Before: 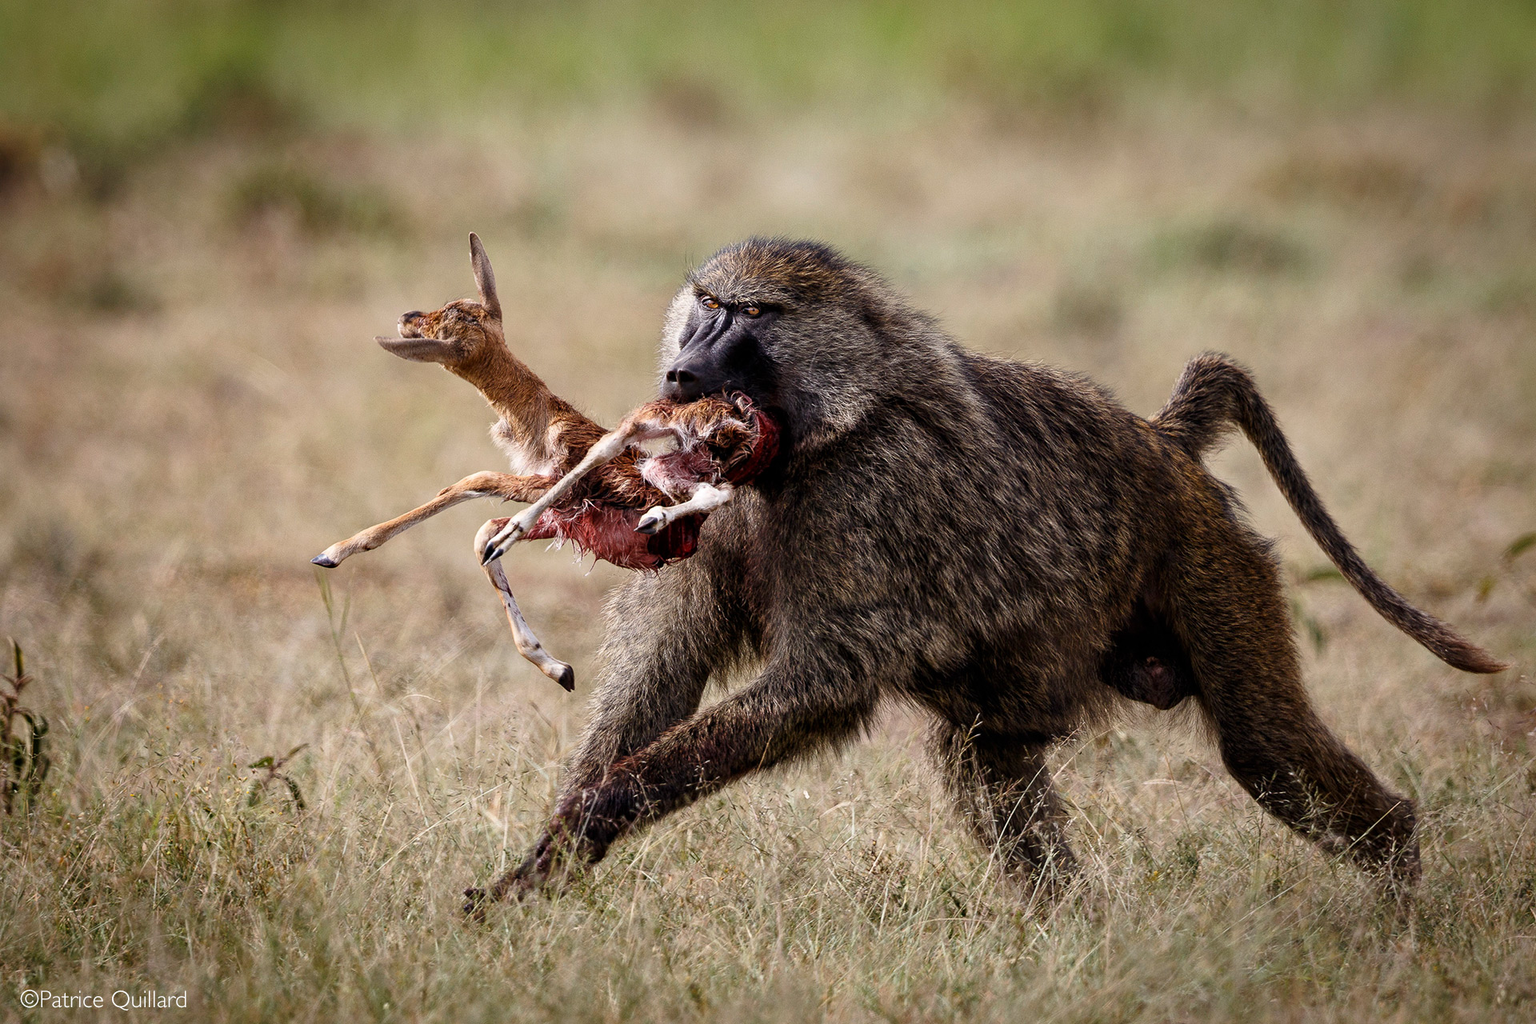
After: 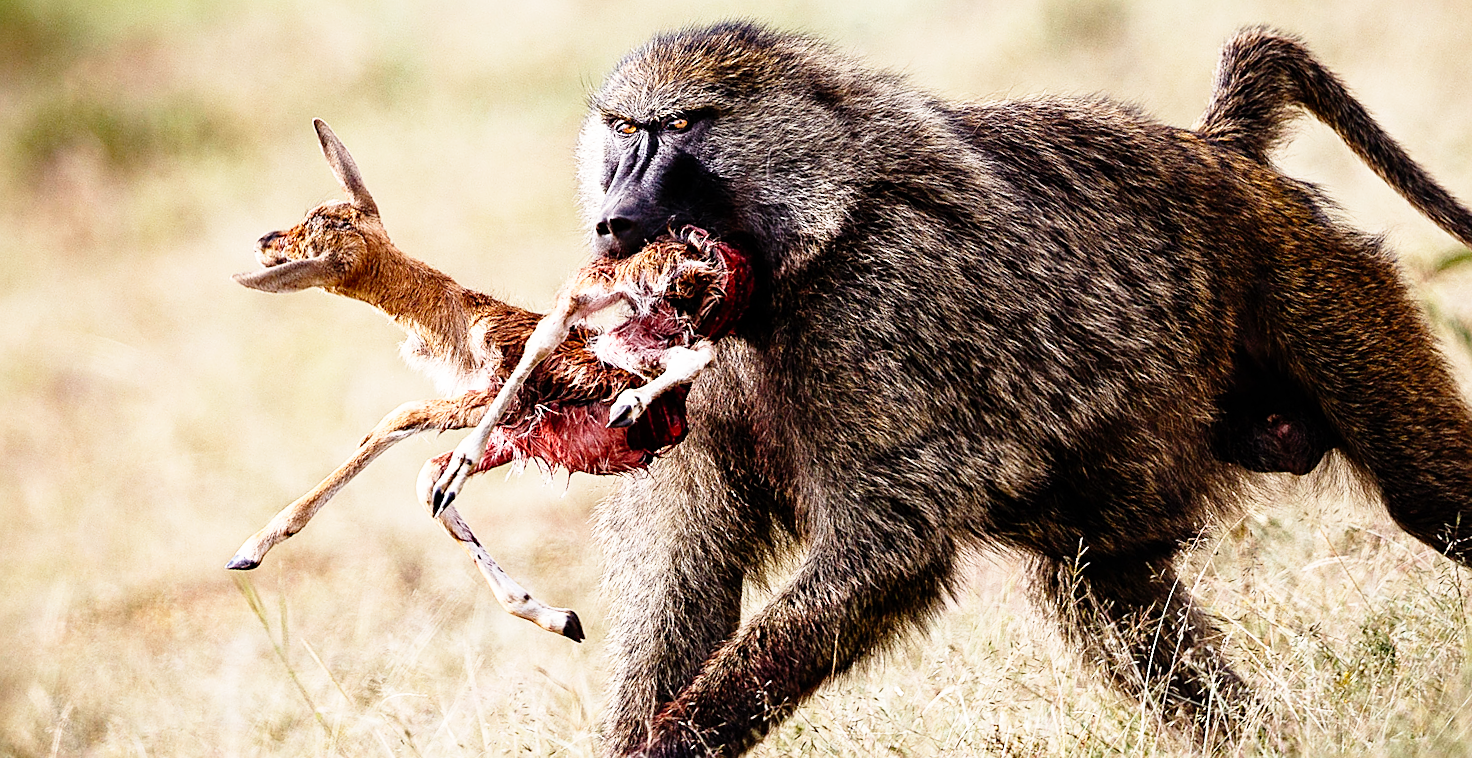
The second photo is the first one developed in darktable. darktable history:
rotate and perspective: rotation -14.8°, crop left 0.1, crop right 0.903, crop top 0.25, crop bottom 0.748
sharpen: on, module defaults
crop: left 6.446%, top 8.188%, right 9.538%, bottom 3.548%
base curve: curves: ch0 [(0, 0) (0.012, 0.01) (0.073, 0.168) (0.31, 0.711) (0.645, 0.957) (1, 1)], preserve colors none
